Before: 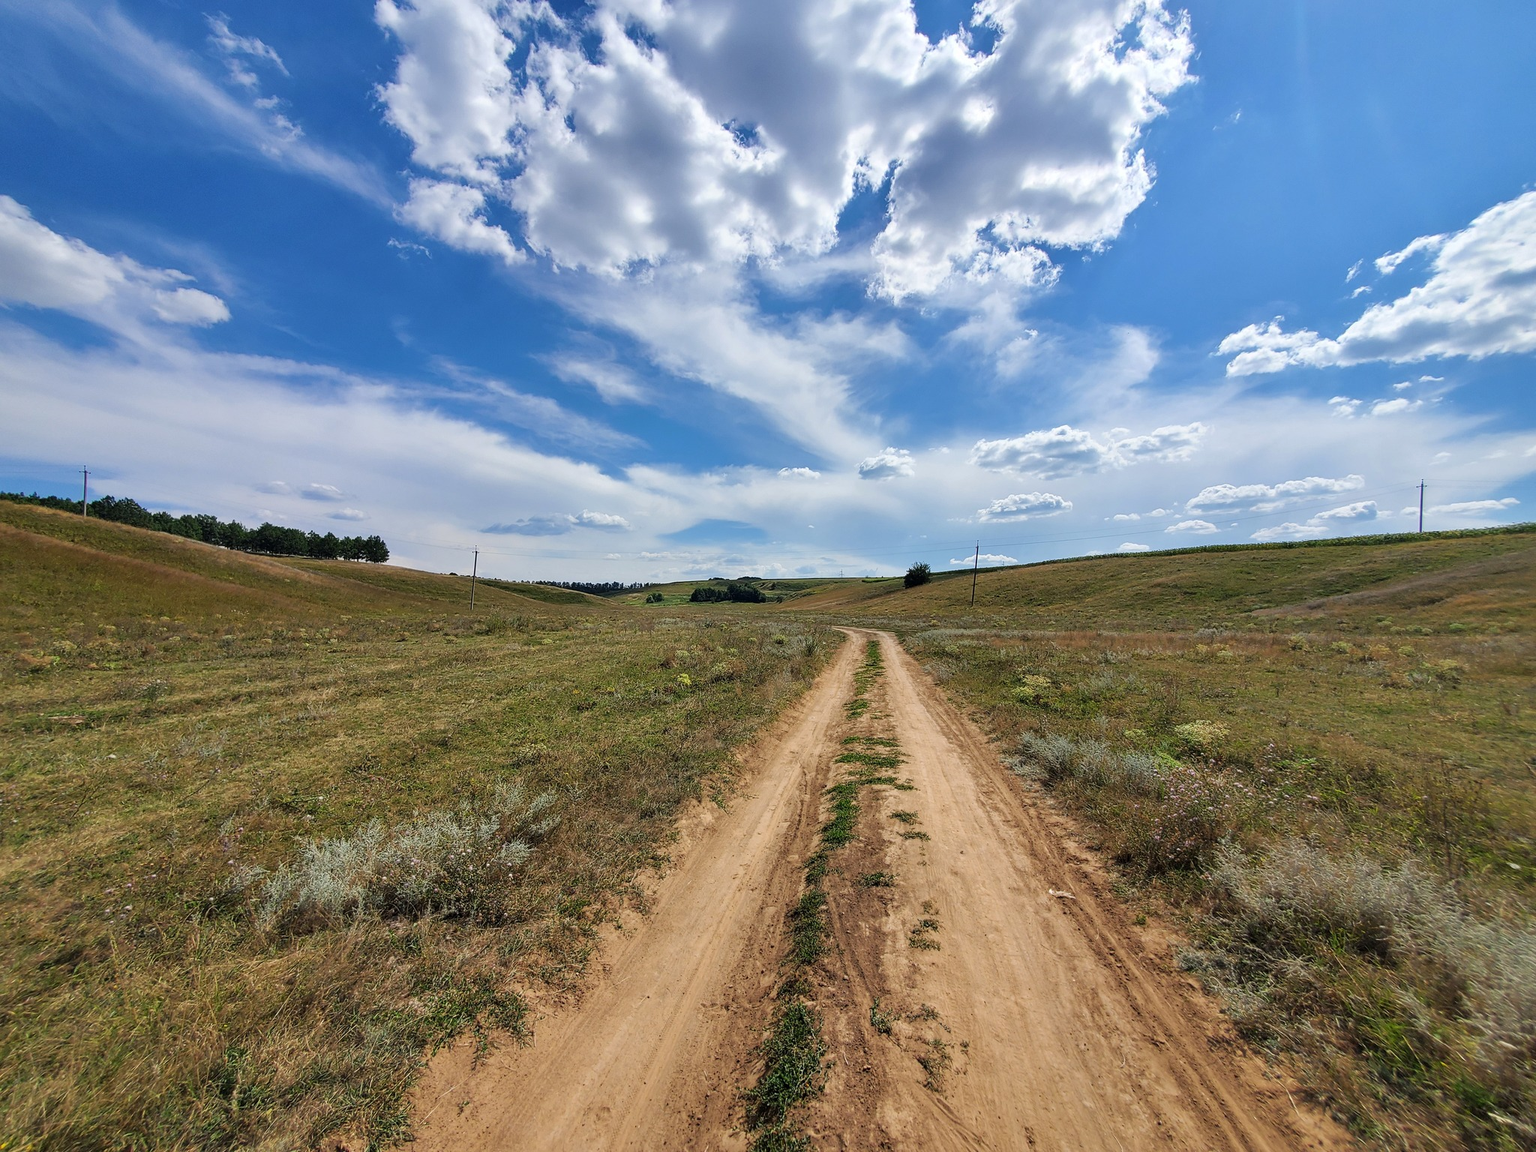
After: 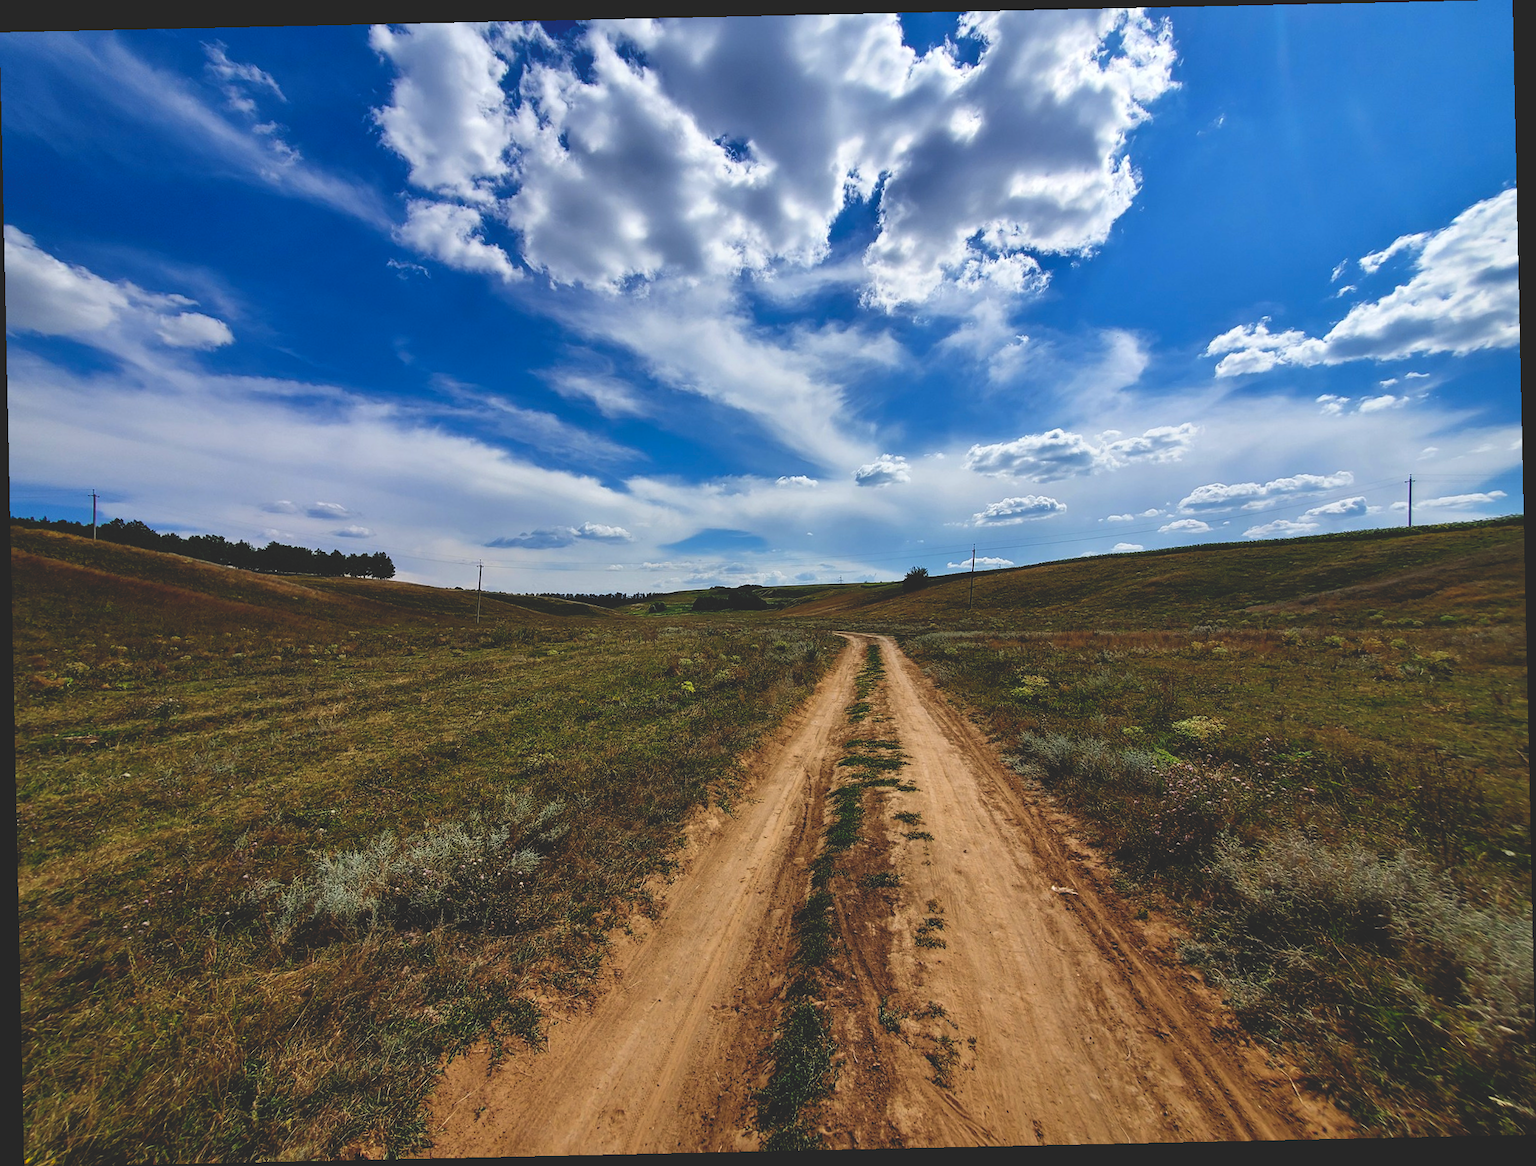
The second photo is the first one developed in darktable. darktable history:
rotate and perspective: rotation -1.24°, automatic cropping off
base curve: curves: ch0 [(0, 0.02) (0.083, 0.036) (1, 1)], preserve colors none
